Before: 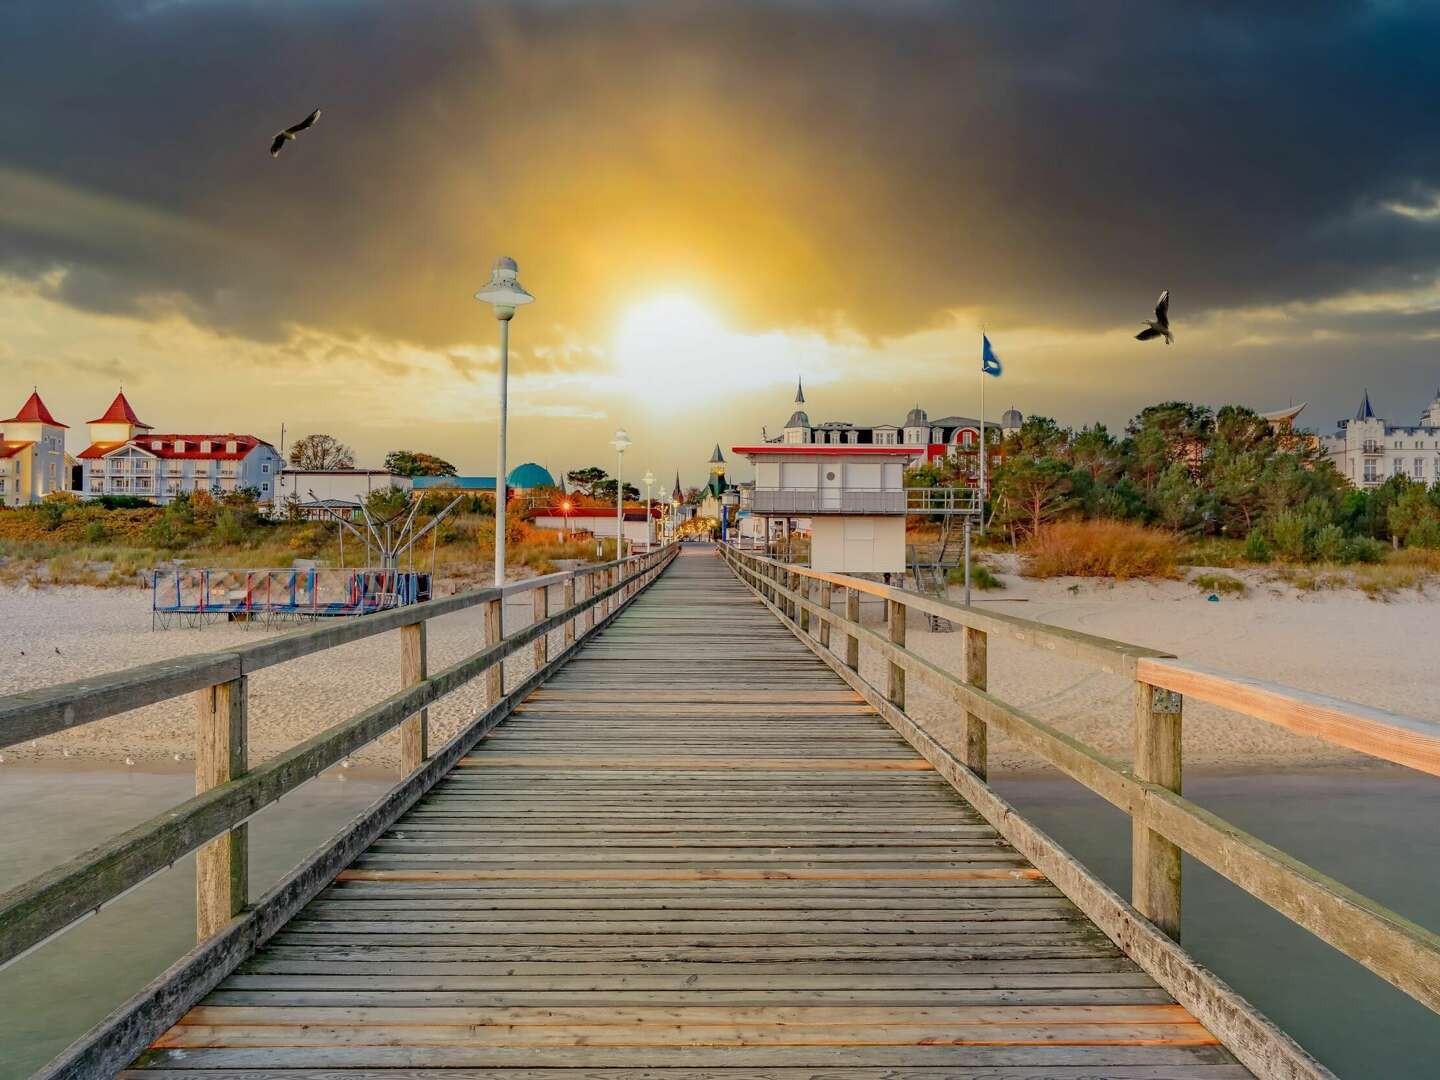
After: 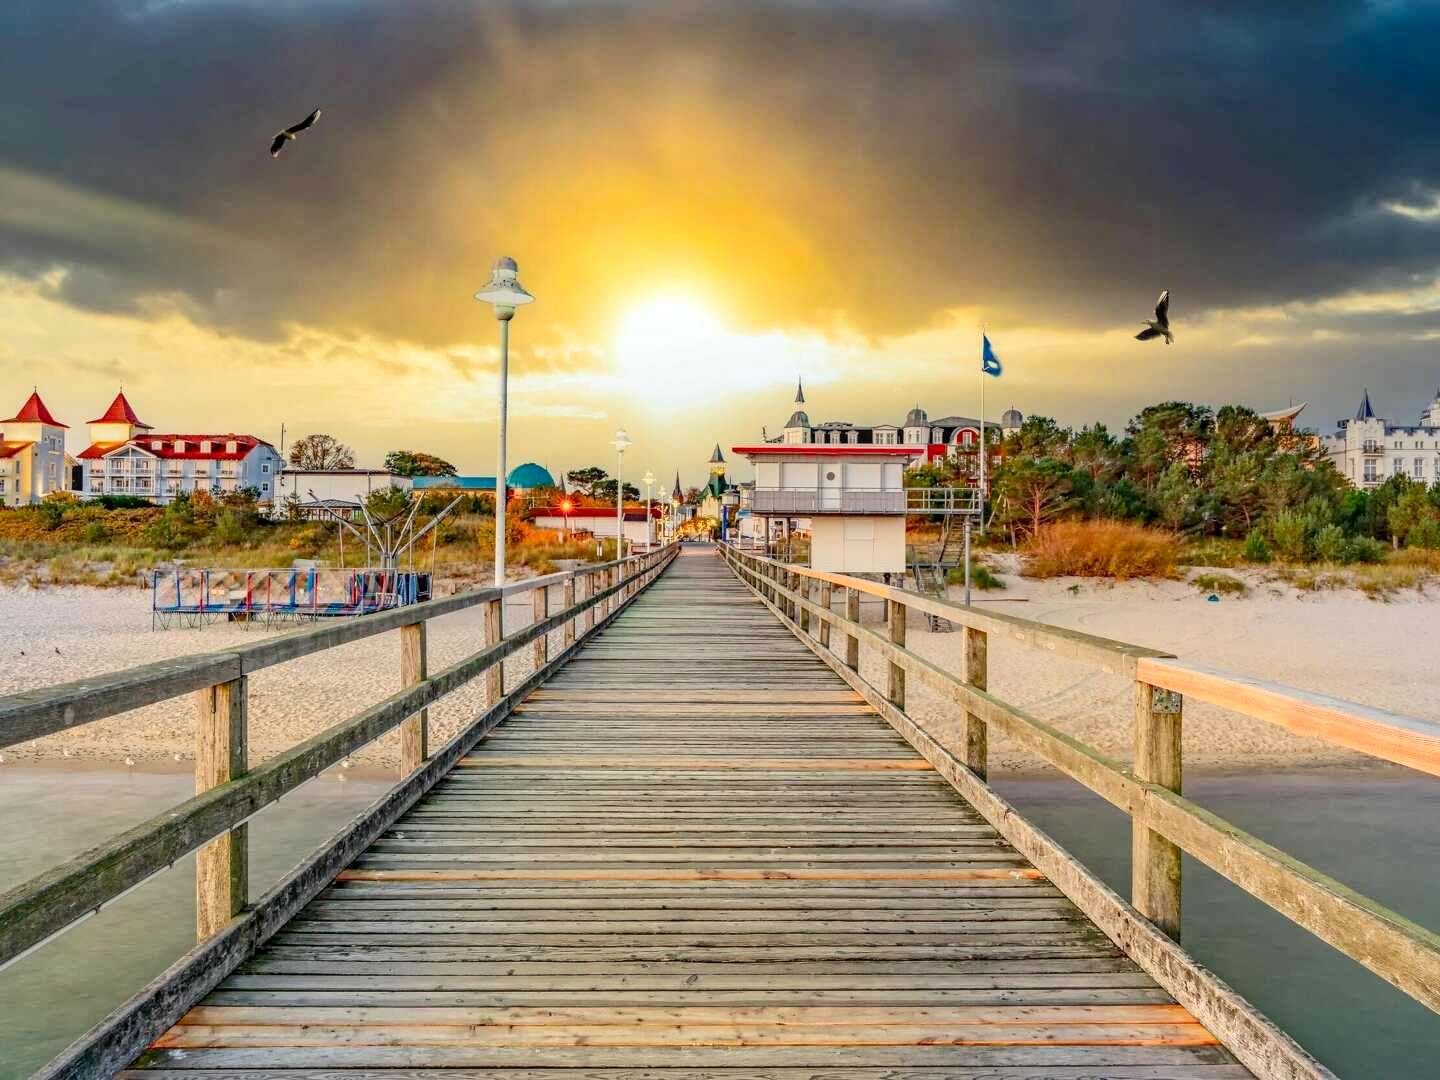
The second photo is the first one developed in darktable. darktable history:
shadows and highlights: shadows 29.7, highlights -30.46, low approximation 0.01, soften with gaussian
contrast brightness saturation: contrast 0.203, brightness 0.155, saturation 0.22
local contrast: on, module defaults
